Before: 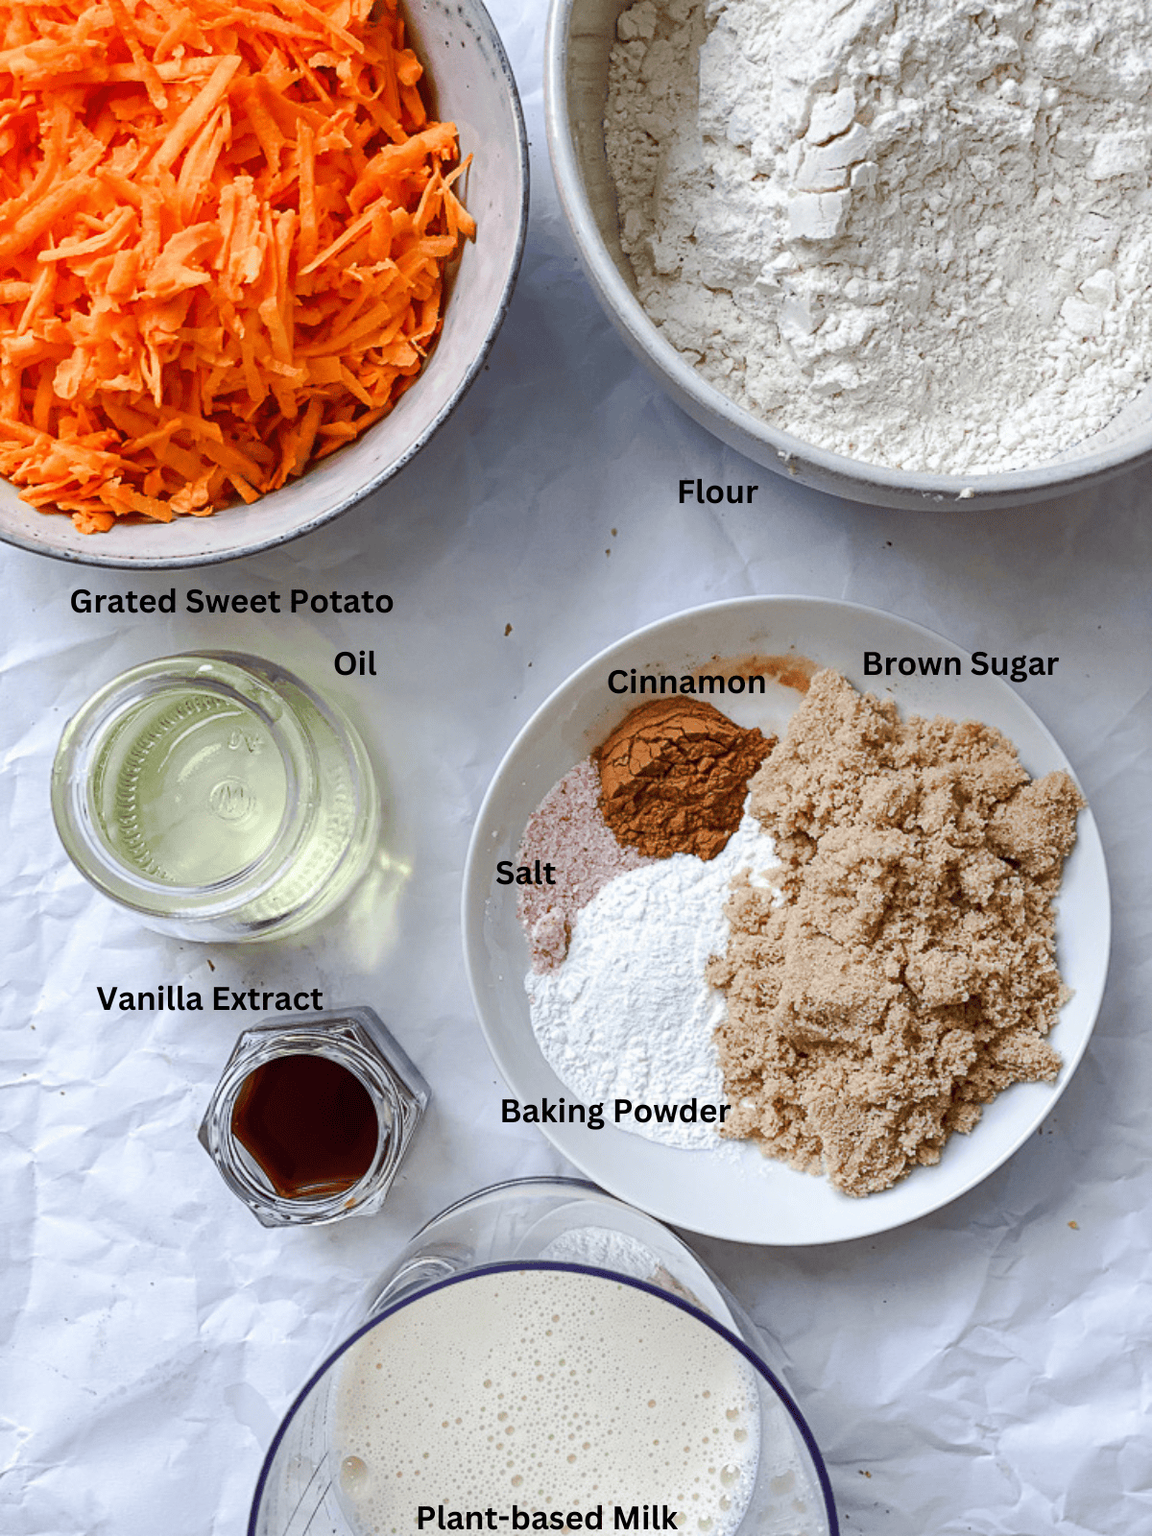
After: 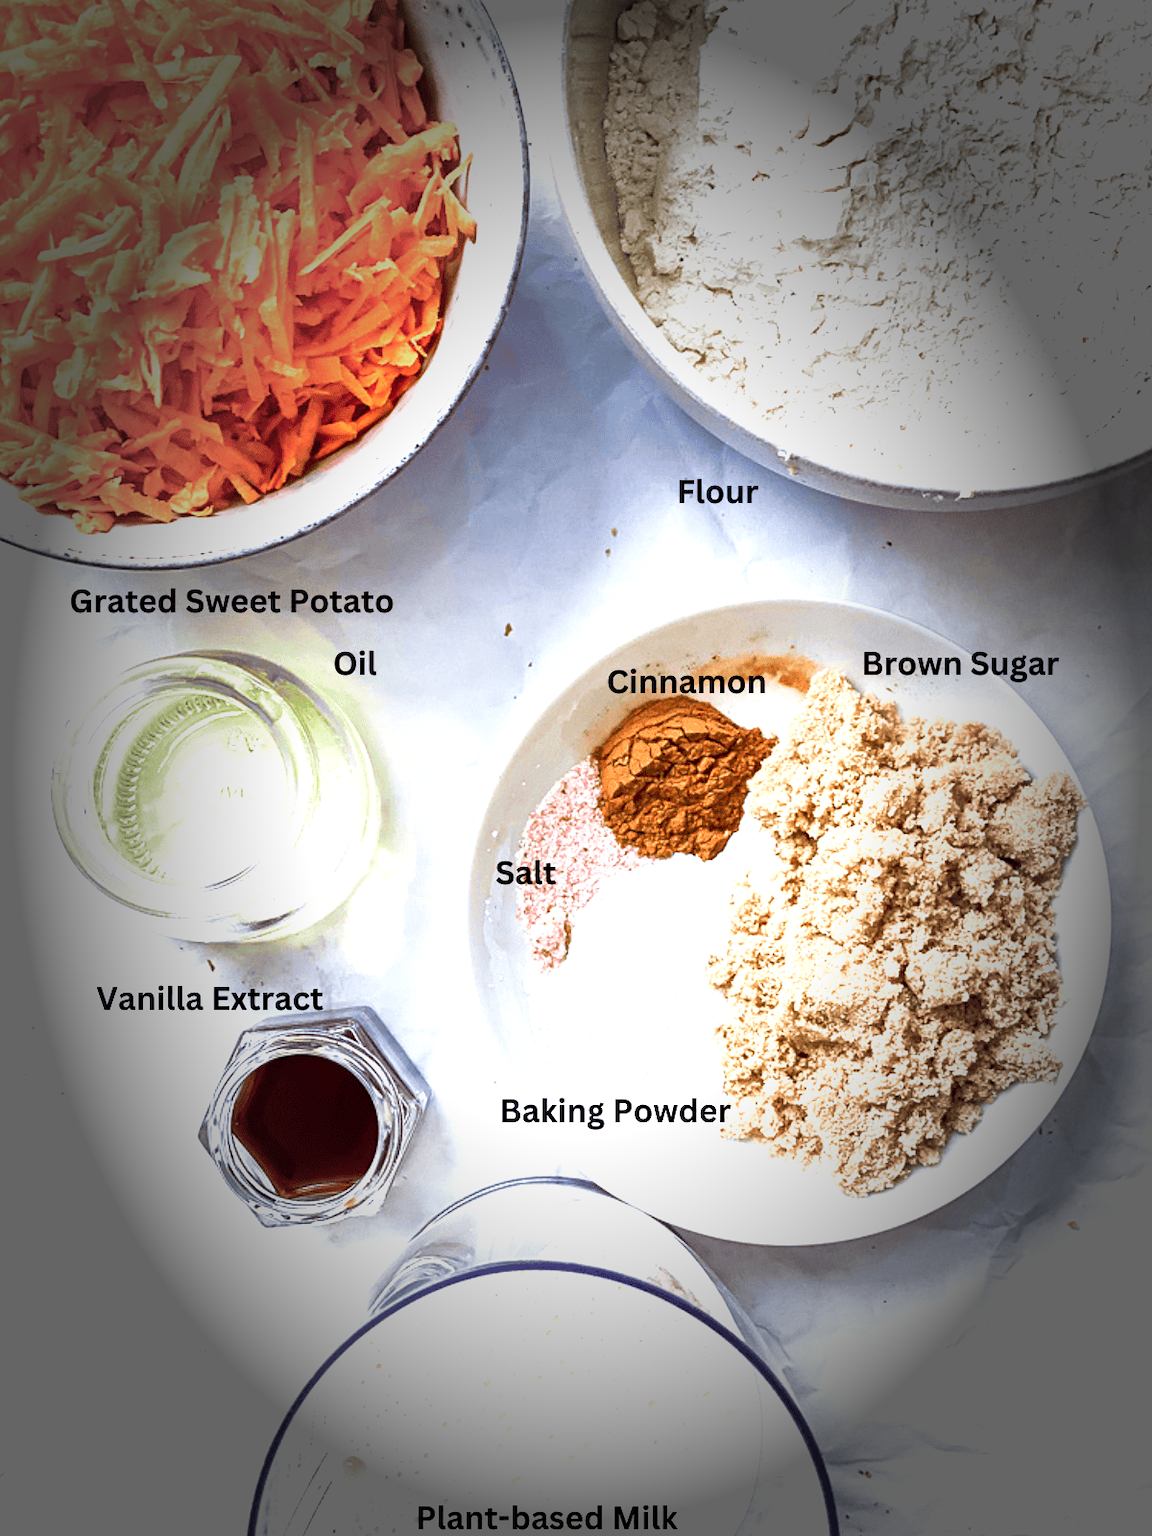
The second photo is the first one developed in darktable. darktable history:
levels: levels [0, 0.374, 0.749]
vignetting: fall-off start 48.14%, brightness -0.869, automatic ratio true, width/height ratio 1.291
exposure: black level correction 0.001, exposure 0.193 EV, compensate highlight preservation false
velvia: strength 40.45%
